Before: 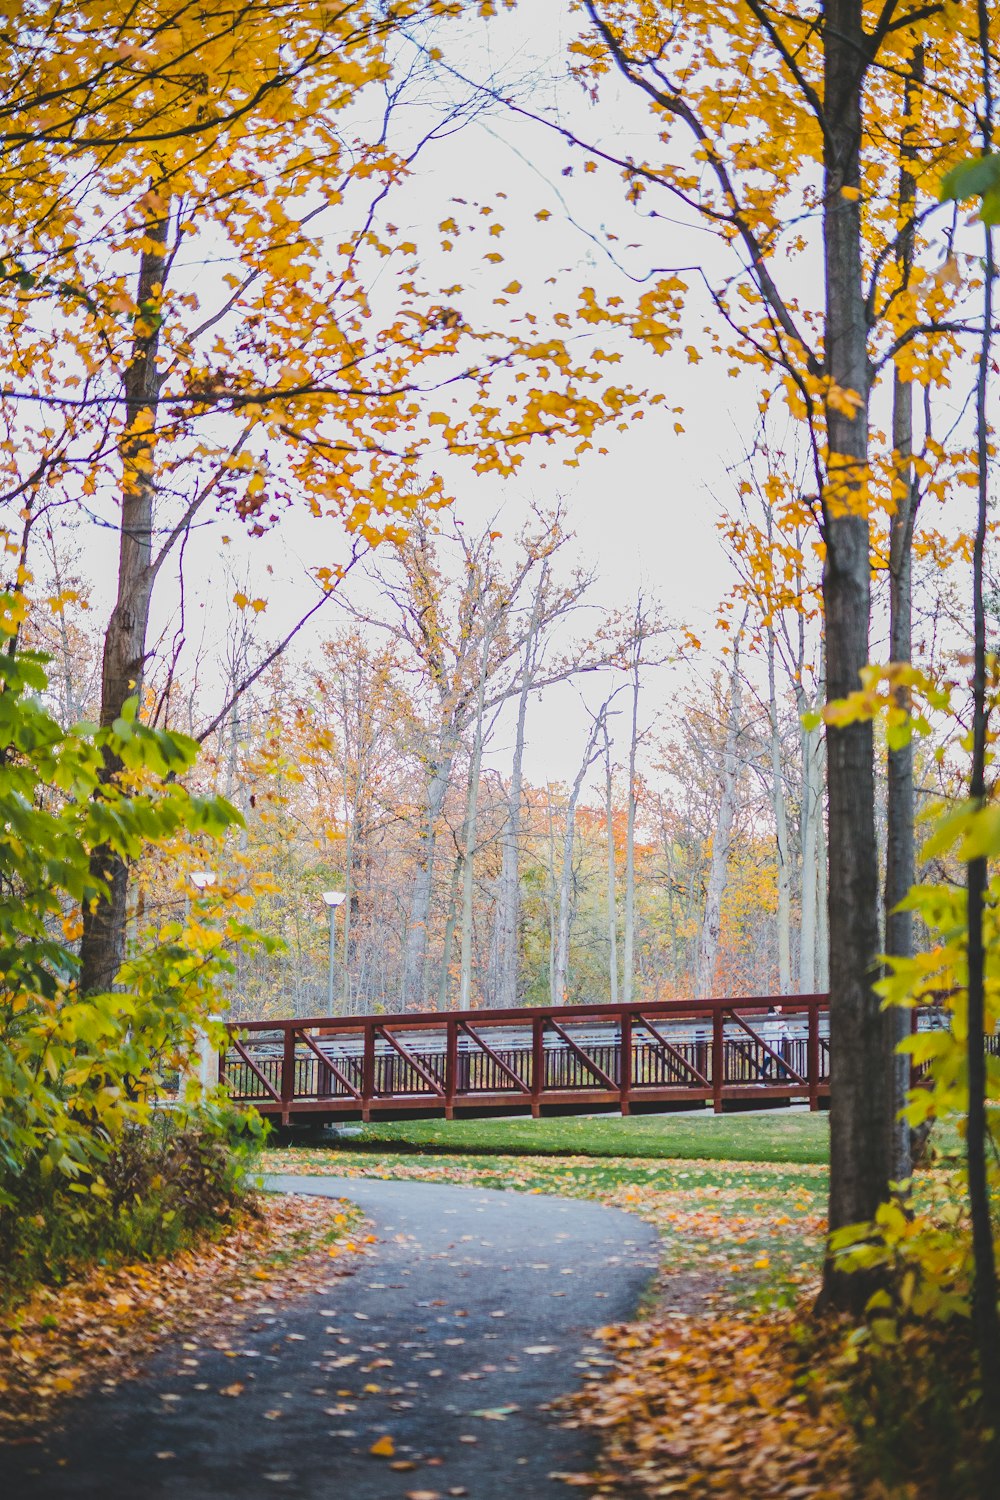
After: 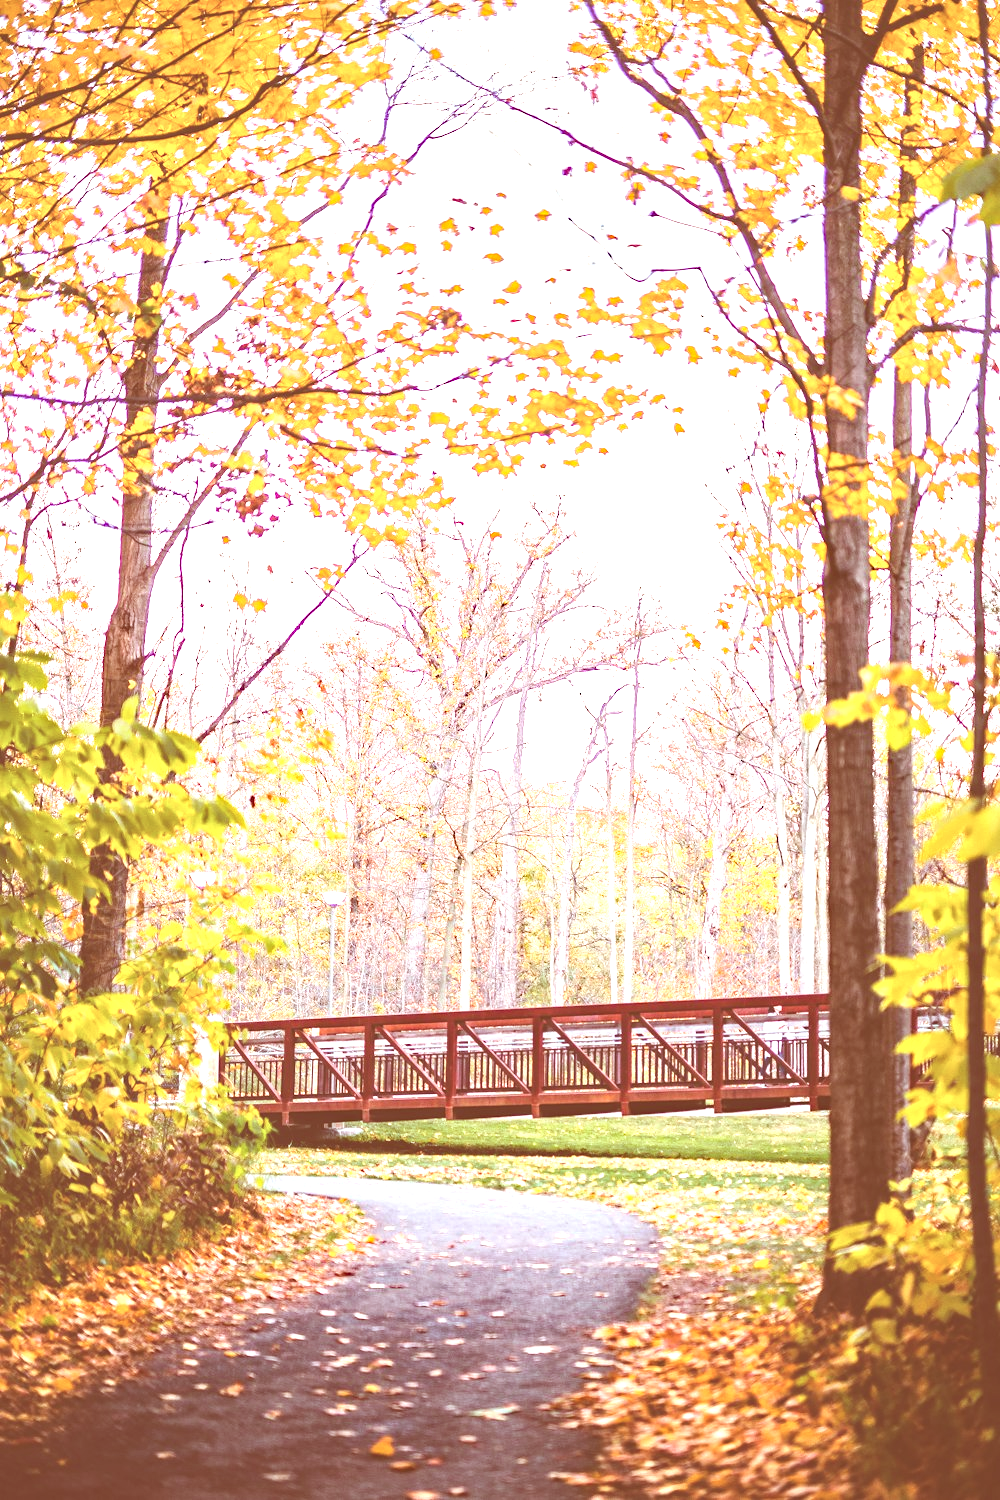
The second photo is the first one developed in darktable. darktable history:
color correction: highlights a* 9.03, highlights b* 8.71, shadows a* 40, shadows b* 40, saturation 0.8
haze removal: strength 0.4, distance 0.22, compatibility mode true, adaptive false
exposure: black level correction -0.023, exposure 1.397 EV, compensate highlight preservation false
